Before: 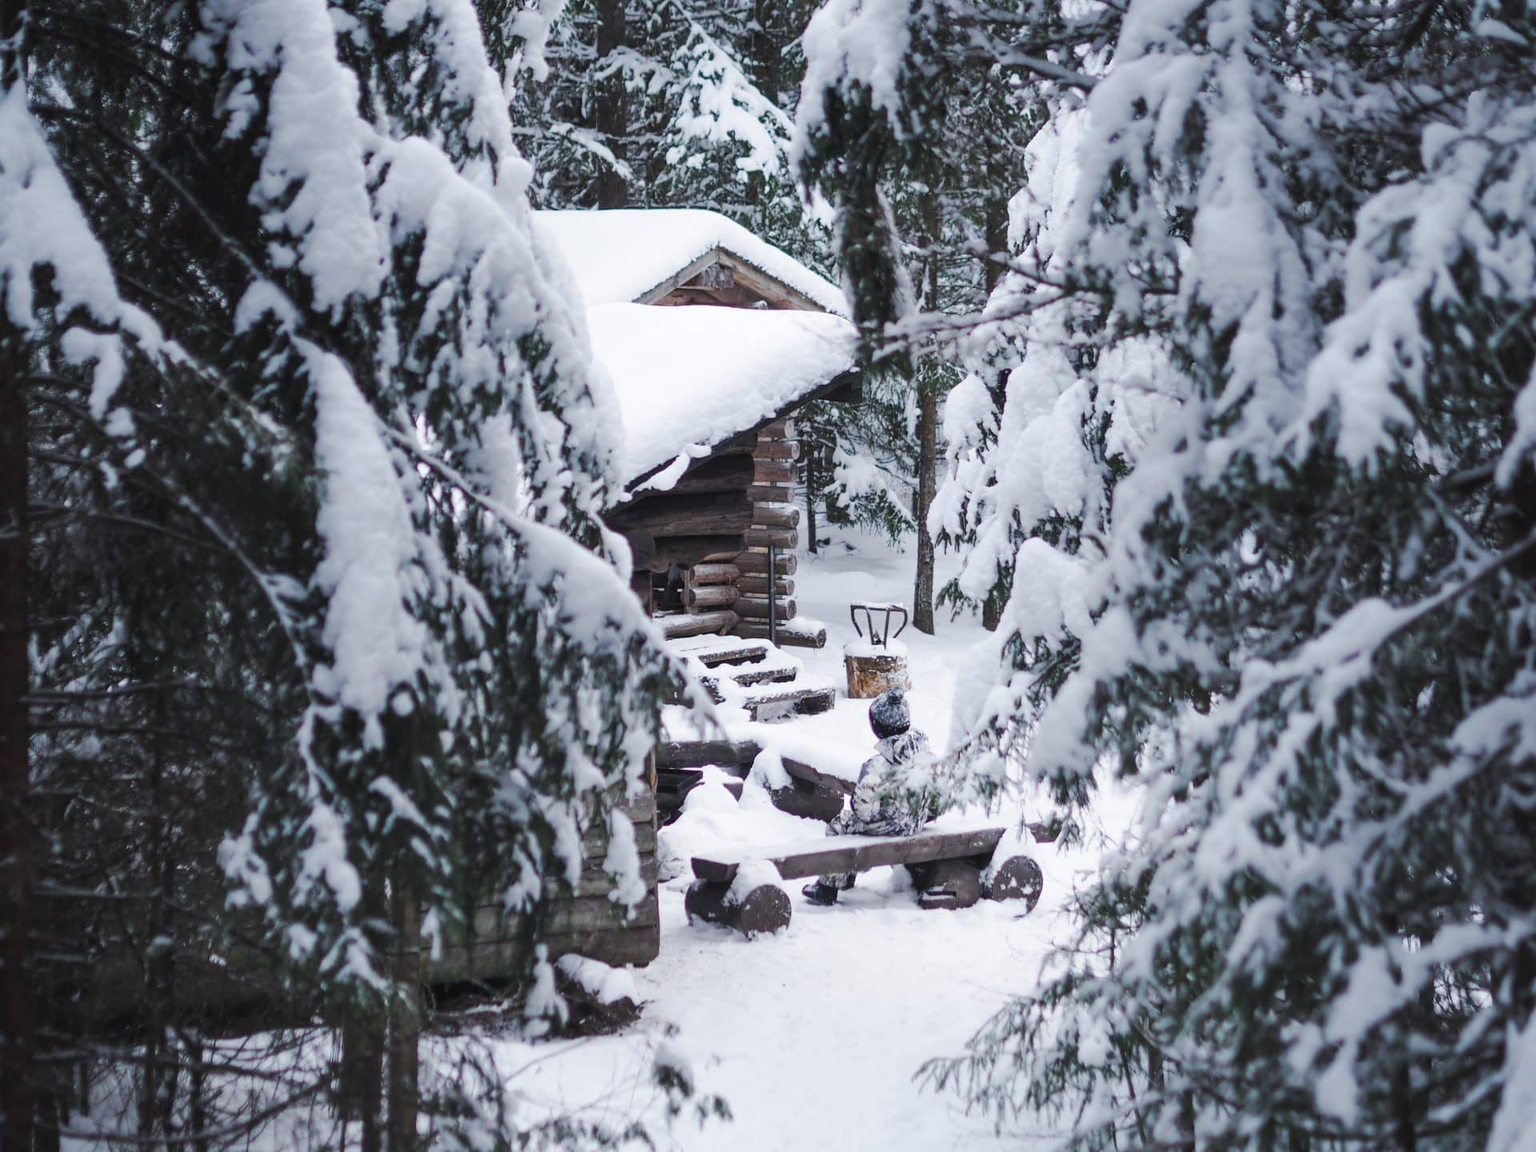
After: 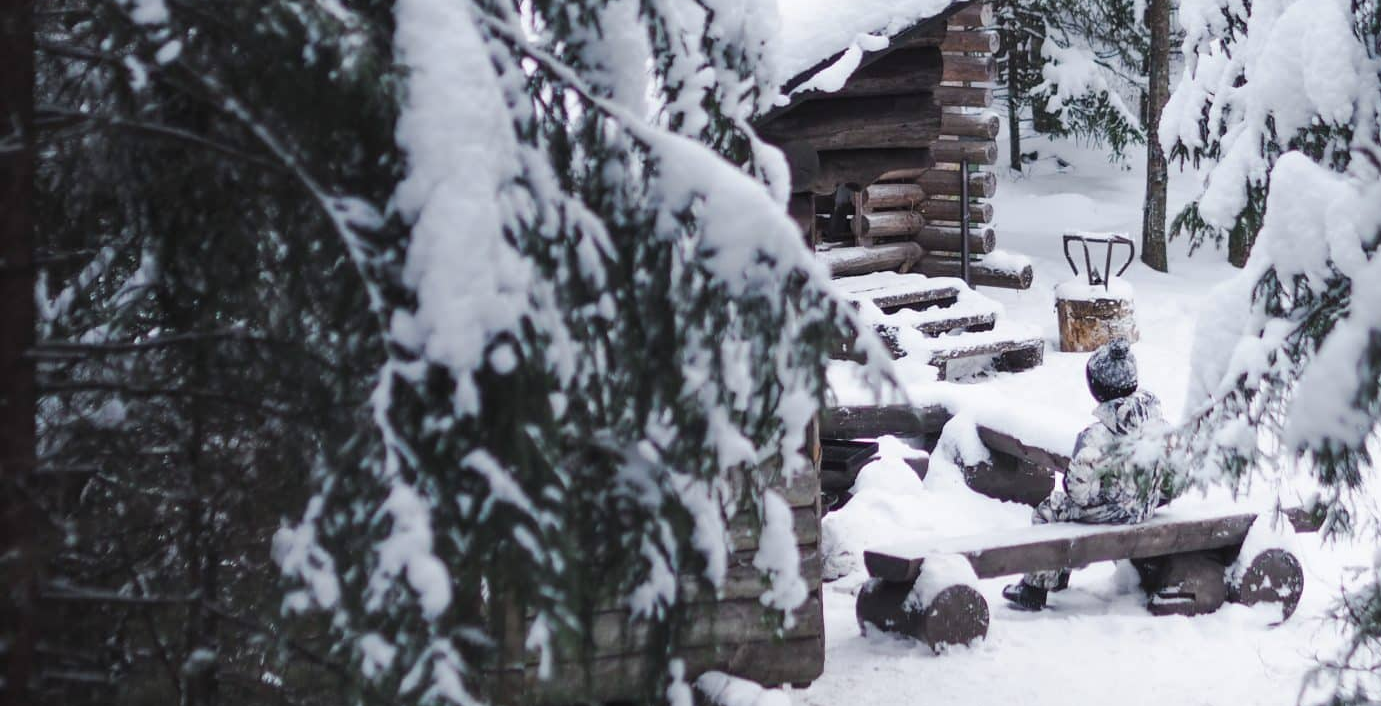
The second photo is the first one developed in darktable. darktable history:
crop: top 36.241%, right 28.044%, bottom 14.694%
contrast brightness saturation: contrast 0.01, saturation -0.064
